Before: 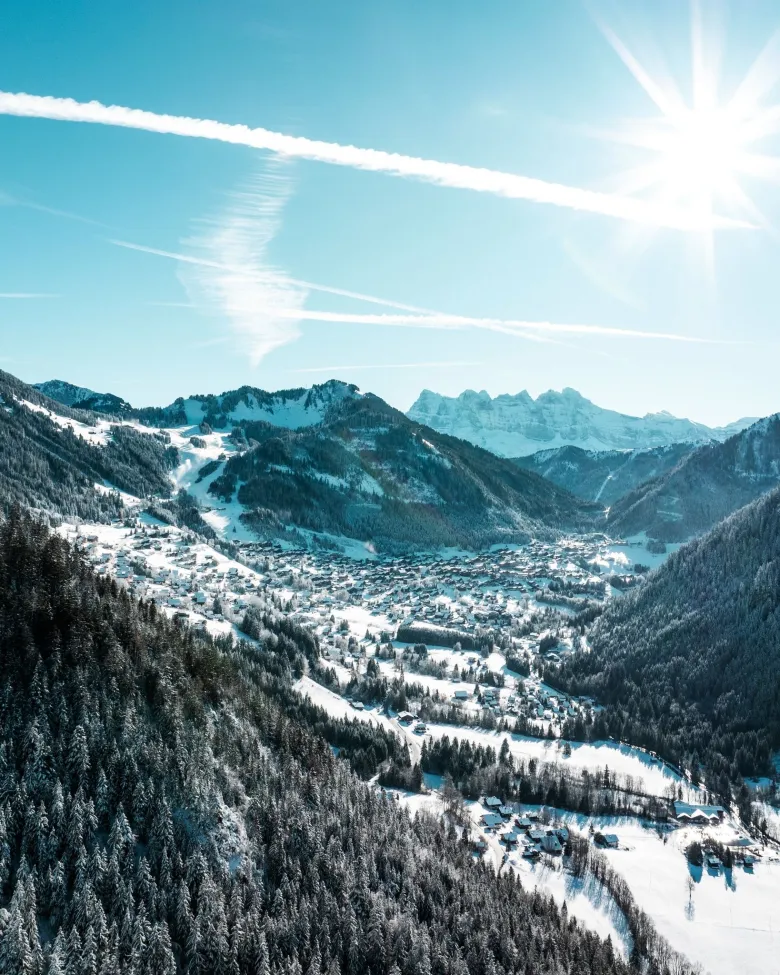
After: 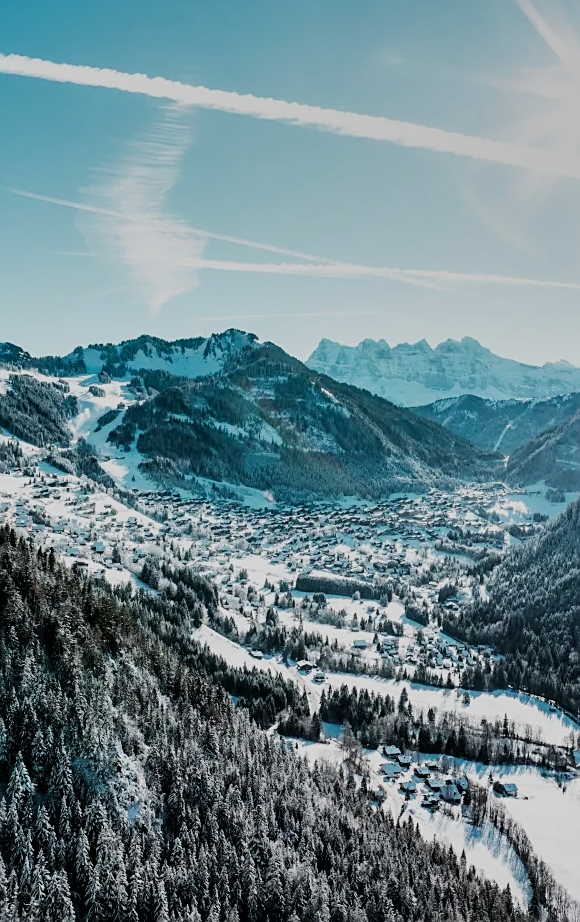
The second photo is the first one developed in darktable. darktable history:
shadows and highlights: radius 118.91, shadows 42.27, highlights -61.59, soften with gaussian
filmic rgb: black relative exposure -7.65 EV, white relative exposure 4.56 EV, hardness 3.61
crop and rotate: left 13.022%, top 5.406%, right 12.548%
sharpen: on, module defaults
